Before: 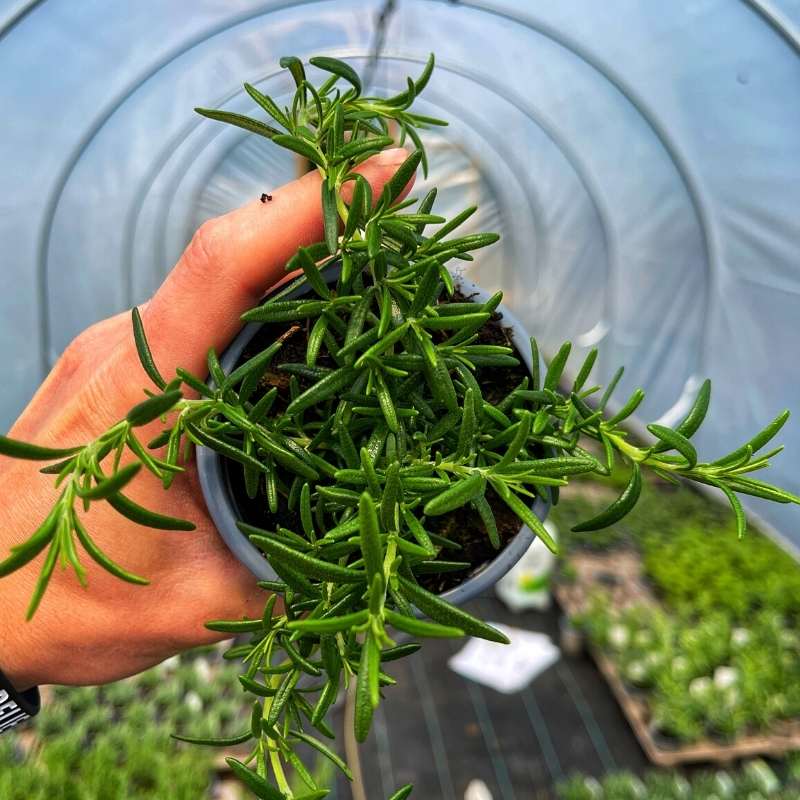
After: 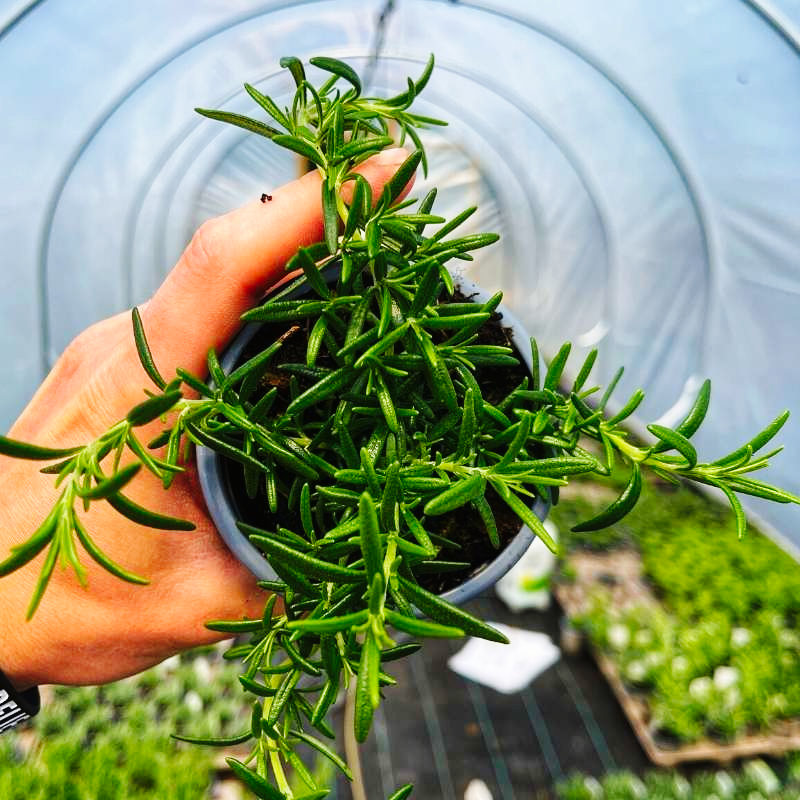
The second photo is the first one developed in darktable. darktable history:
contrast equalizer: octaves 7, y [[0.6 ×6], [0.55 ×6], [0 ×6], [0 ×6], [0 ×6]], mix -0.202
base curve: curves: ch0 [(0, 0) (0.036, 0.025) (0.121, 0.166) (0.206, 0.329) (0.605, 0.79) (1, 1)], preserve colors none
